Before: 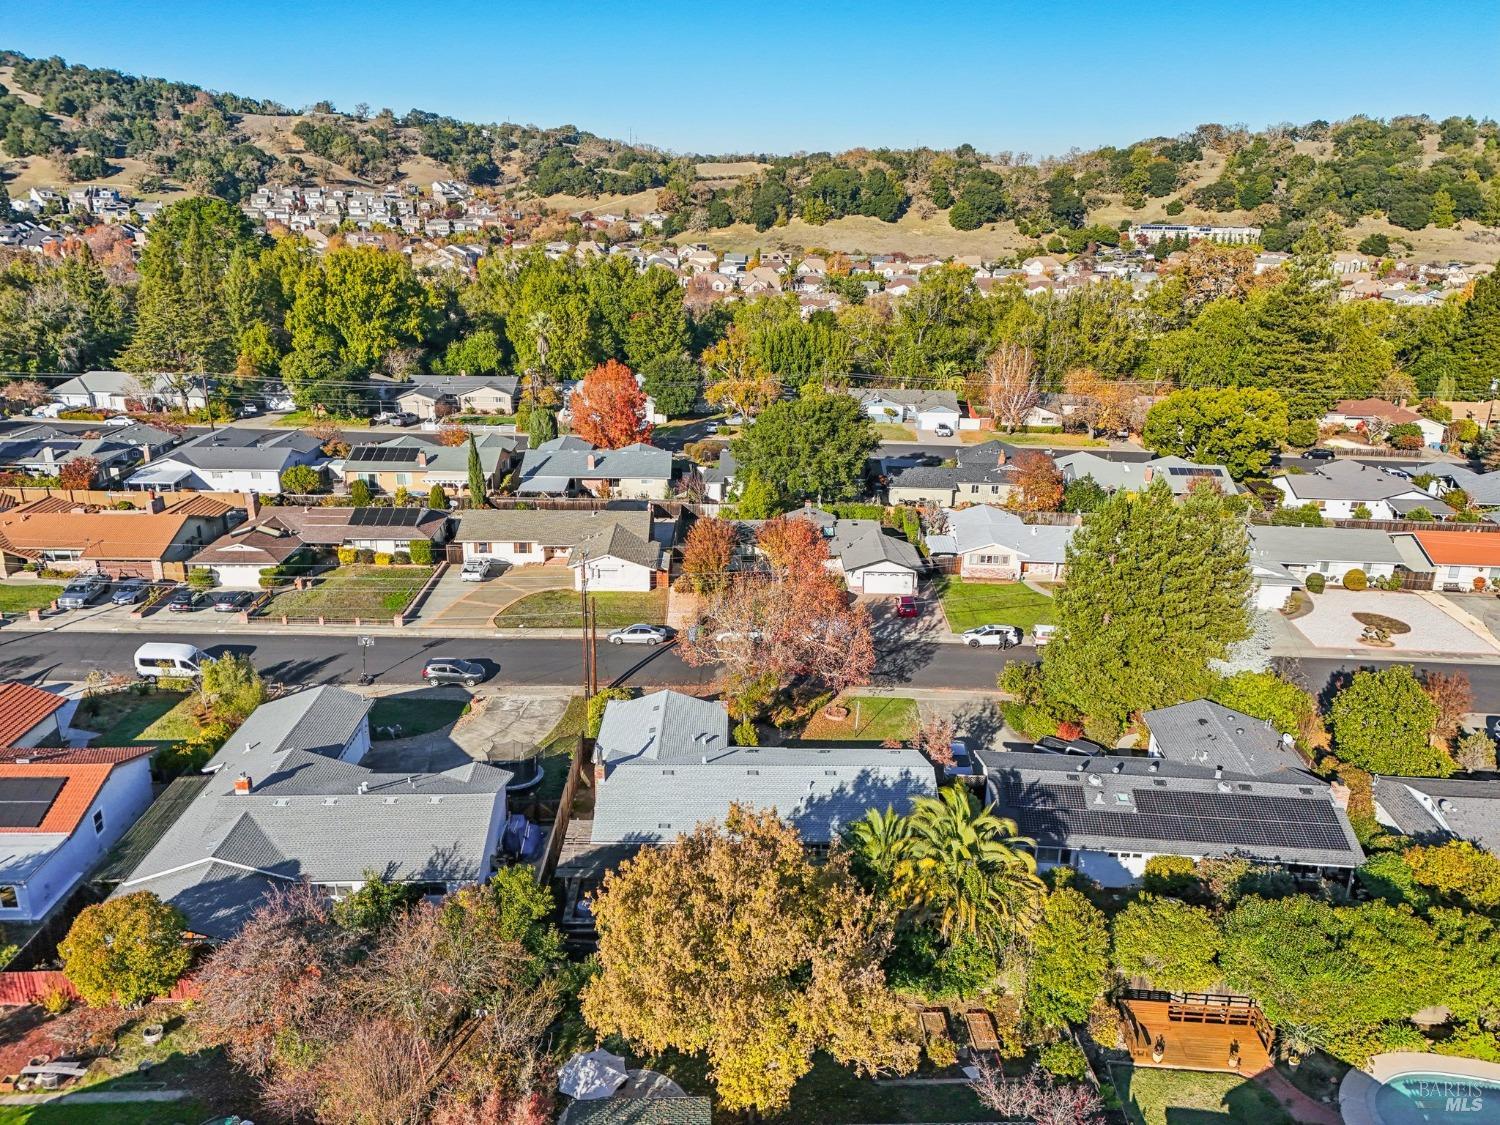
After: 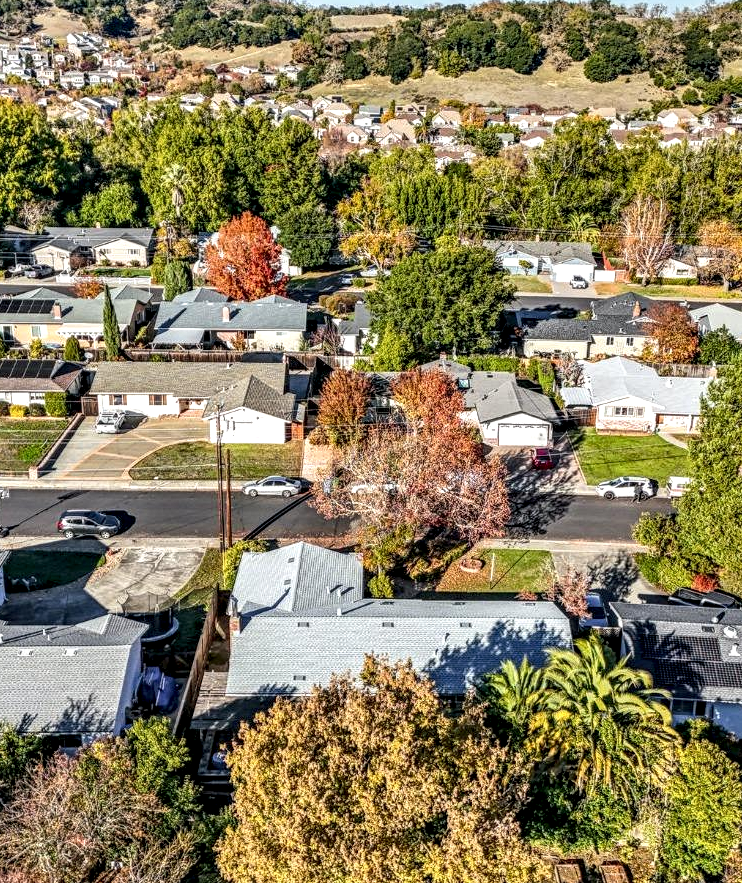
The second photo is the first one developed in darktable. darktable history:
crop and rotate: angle 0.02°, left 24.353%, top 13.219%, right 26.156%, bottom 8.224%
local contrast: highlights 19%, detail 186%
